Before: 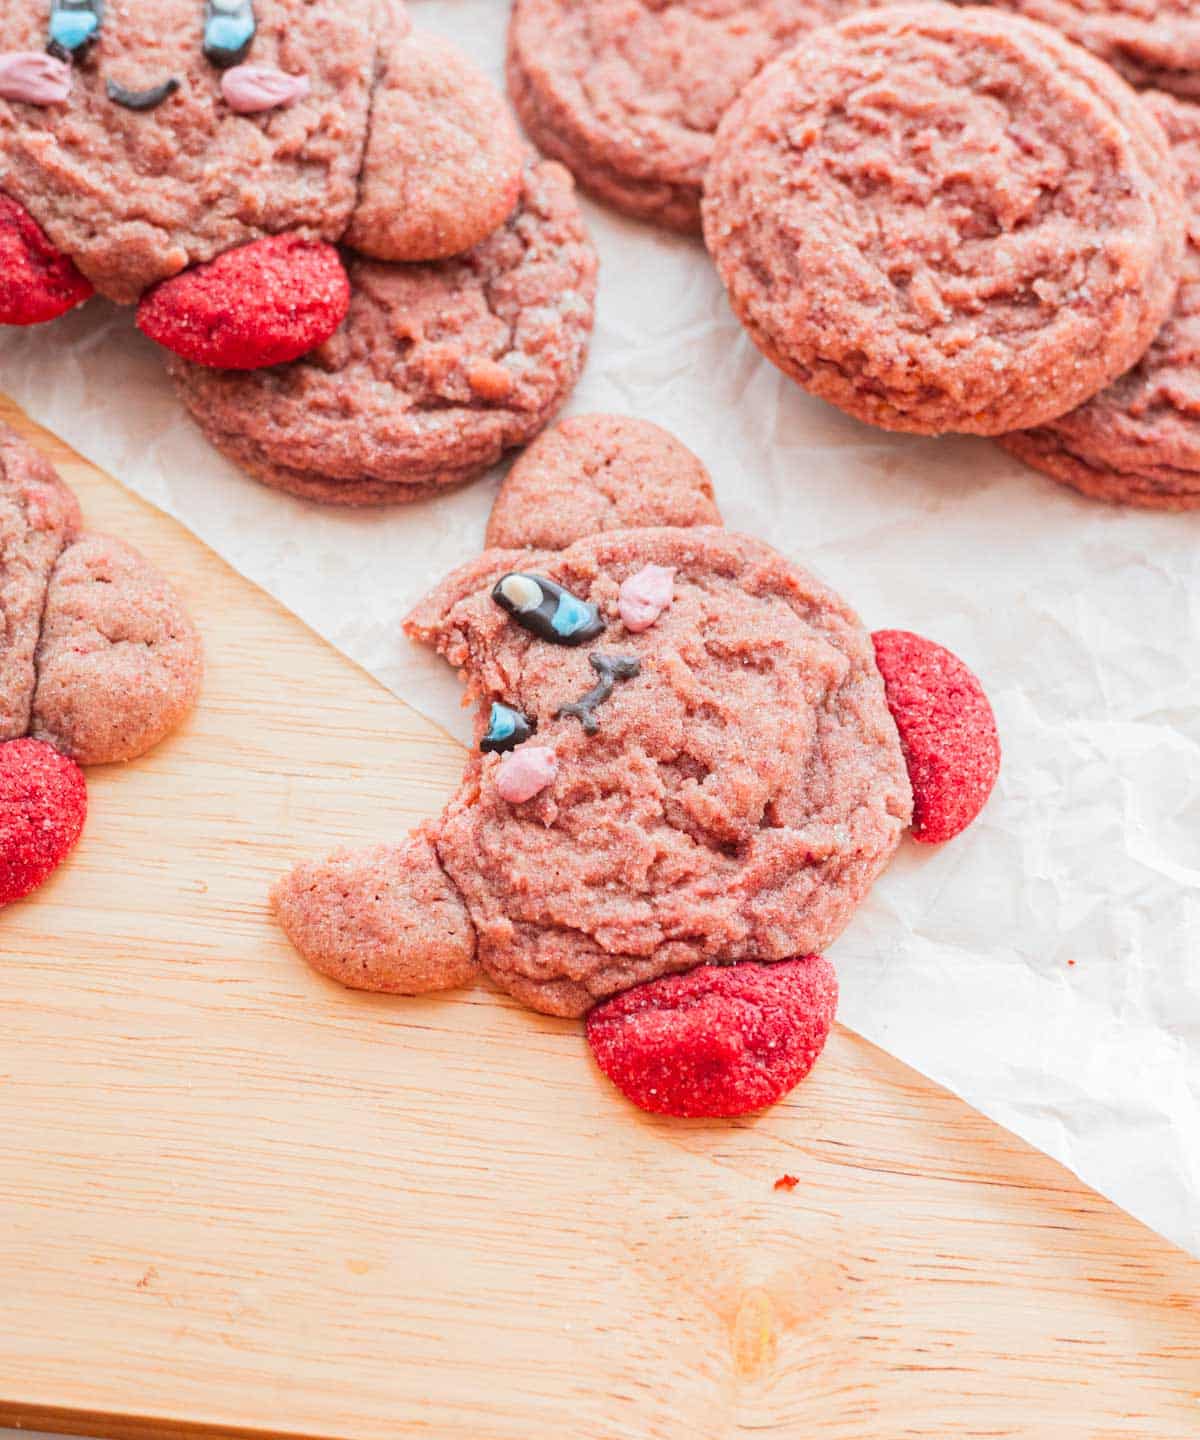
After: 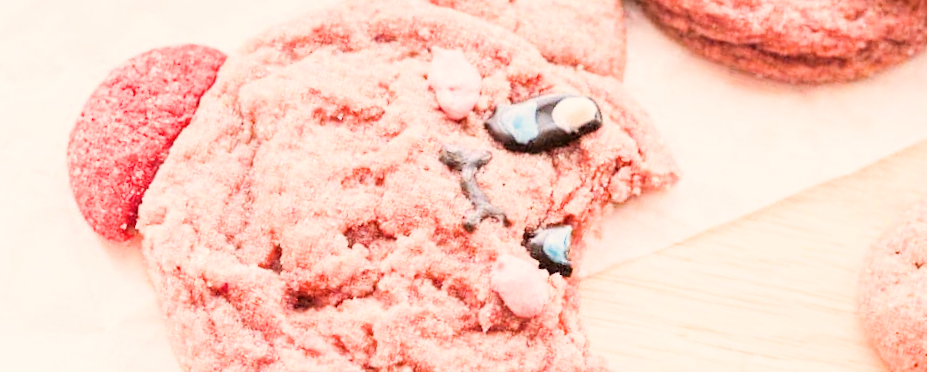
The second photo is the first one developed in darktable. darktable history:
crop and rotate: angle 16.12°, top 30.835%, bottom 35.653%
color correction: highlights a* 6.27, highlights b* 8.19, shadows a* 5.94, shadows b* 7.23, saturation 0.9
filmic rgb: black relative exposure -5 EV, hardness 2.88, contrast 1.3, highlights saturation mix -30%
exposure: black level correction 0, exposure 1.198 EV, compensate exposure bias true, compensate highlight preservation false
